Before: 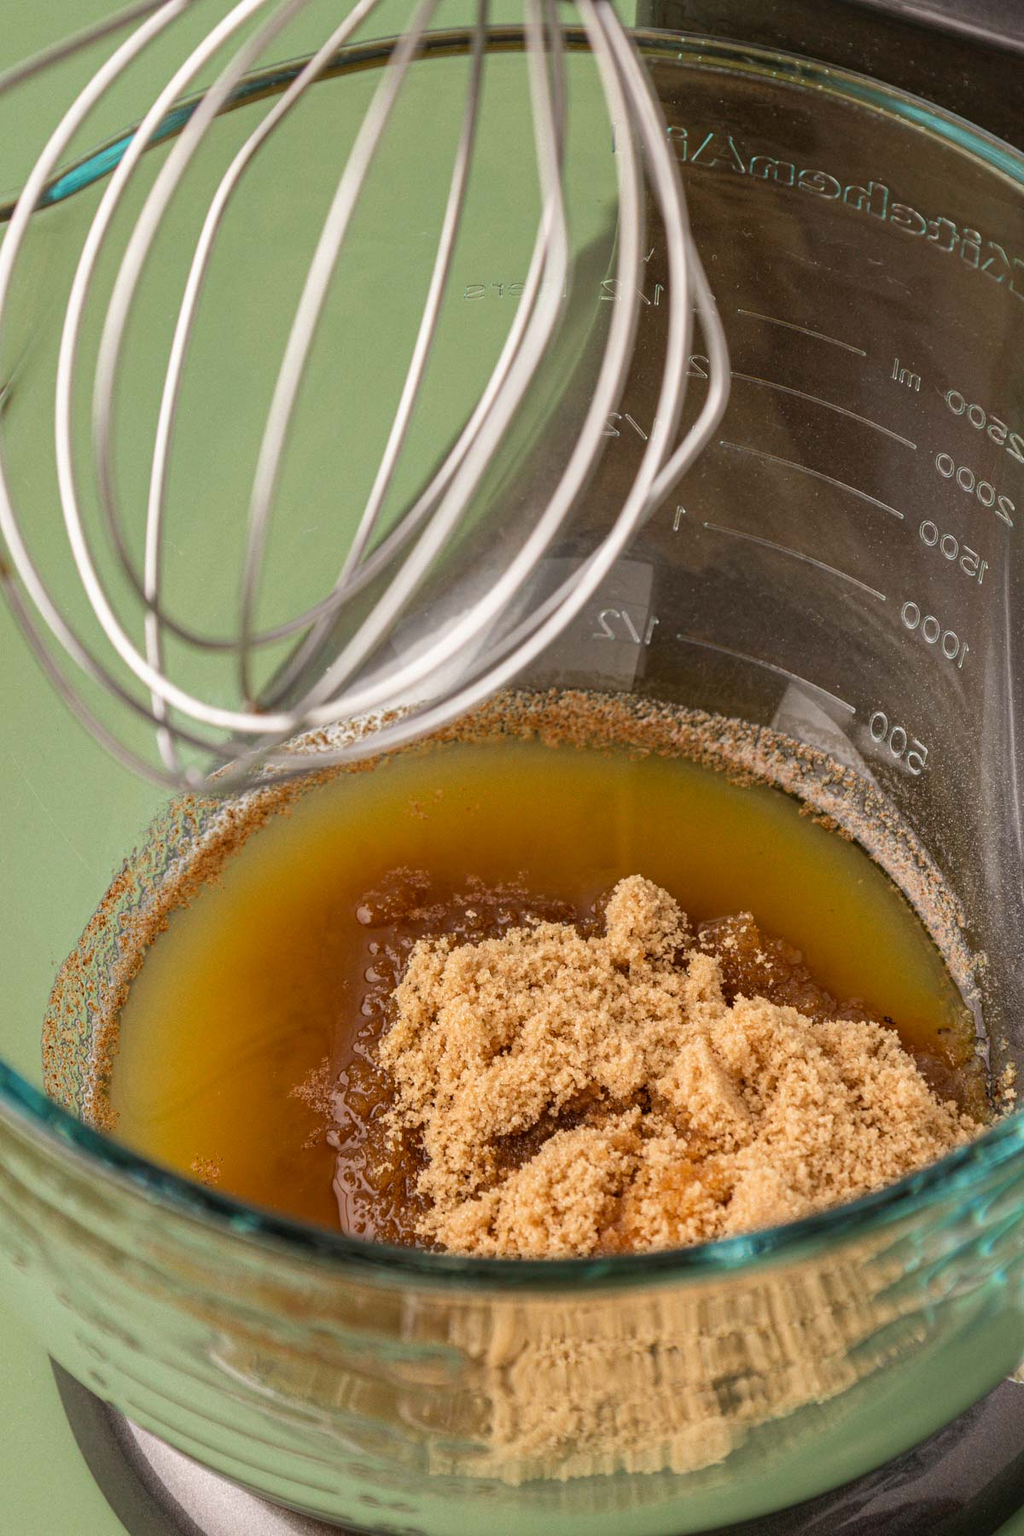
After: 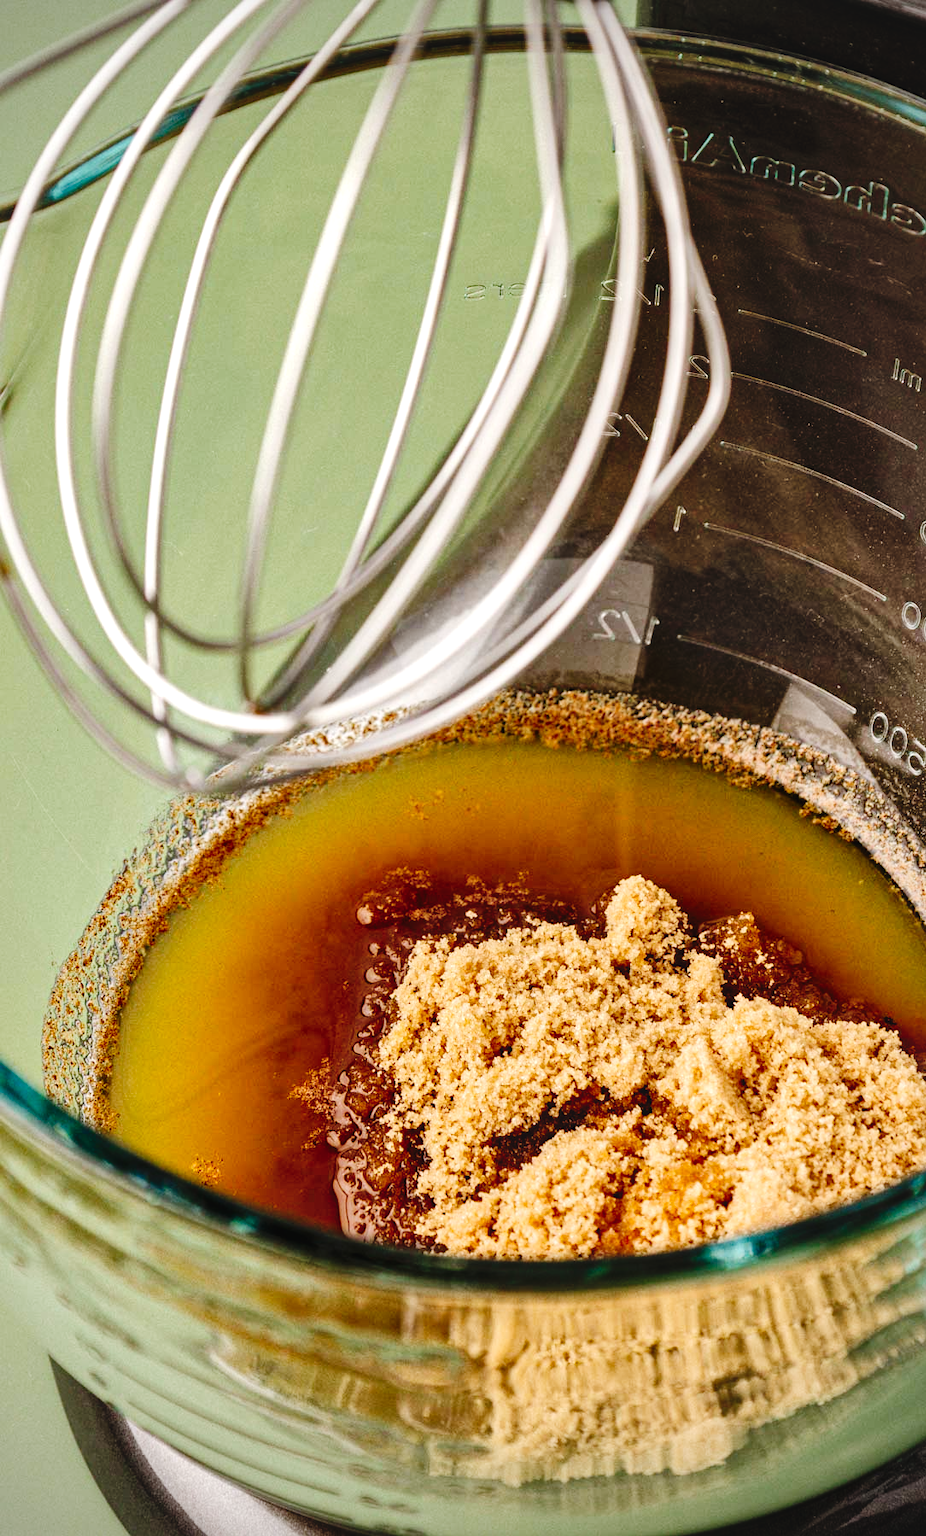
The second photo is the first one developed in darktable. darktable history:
vignetting: fall-off radius 63.3%
local contrast: mode bilateral grid, contrast 24, coarseness 46, detail 150%, midtone range 0.2
tone curve: curves: ch0 [(0, 0) (0.003, 0.084) (0.011, 0.084) (0.025, 0.084) (0.044, 0.084) (0.069, 0.085) (0.1, 0.09) (0.136, 0.1) (0.177, 0.119) (0.224, 0.144) (0.277, 0.205) (0.335, 0.298) (0.399, 0.417) (0.468, 0.525) (0.543, 0.631) (0.623, 0.72) (0.709, 0.8) (0.801, 0.867) (0.898, 0.934) (1, 1)], preserve colors none
crop: right 9.506%, bottom 0.027%
